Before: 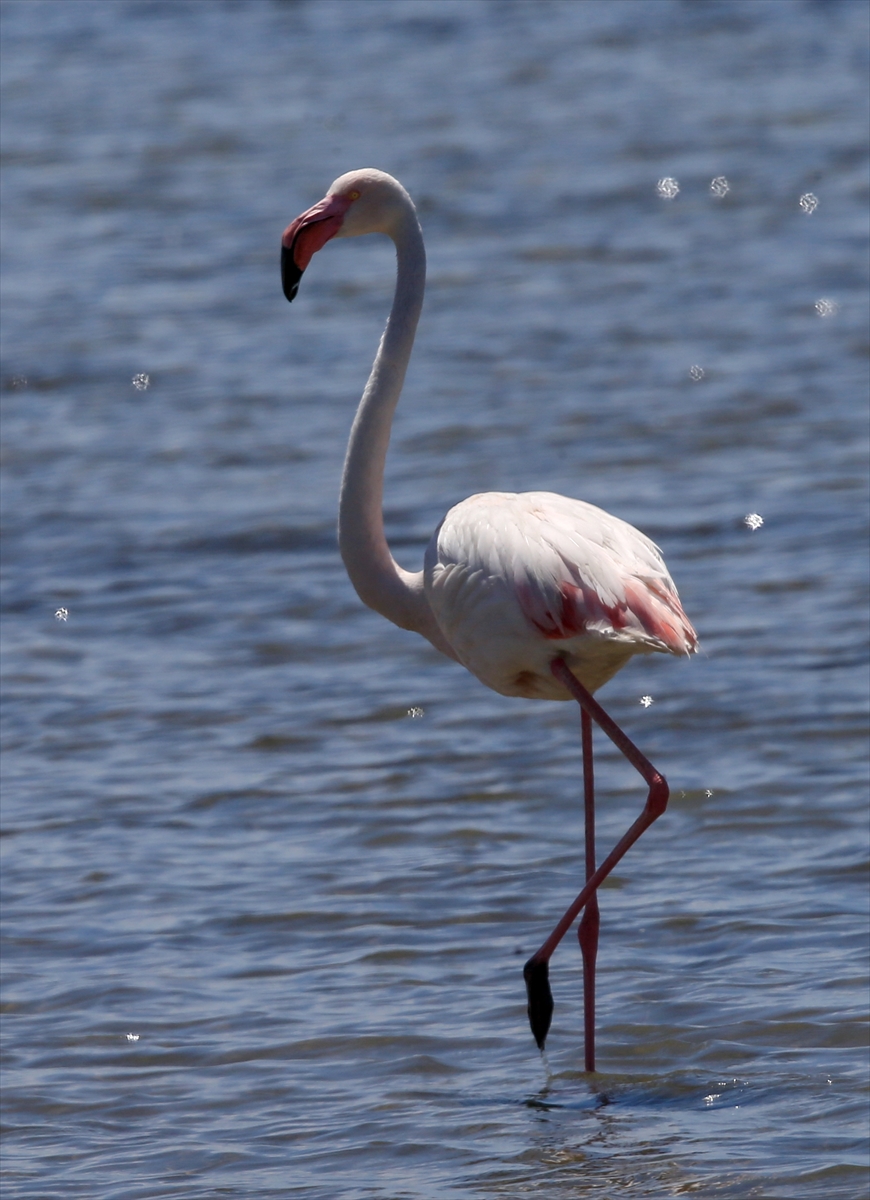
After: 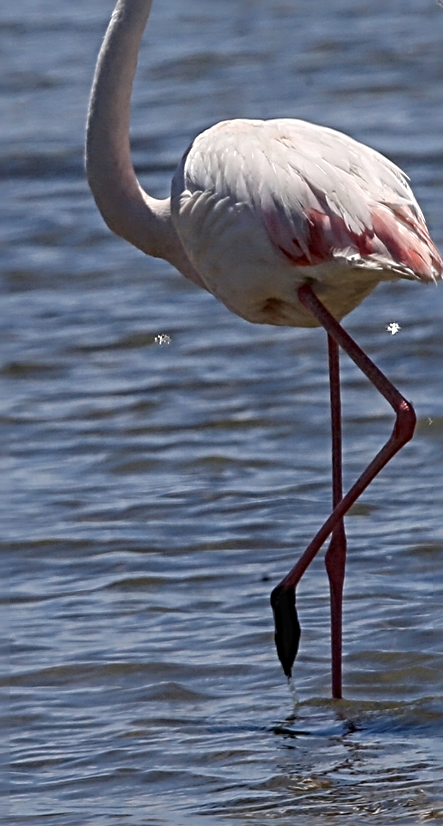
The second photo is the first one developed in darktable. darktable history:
local contrast: detail 110%
crop and rotate: left 29.237%, top 31.152%, right 19.807%
sharpen: radius 3.69, amount 0.928
